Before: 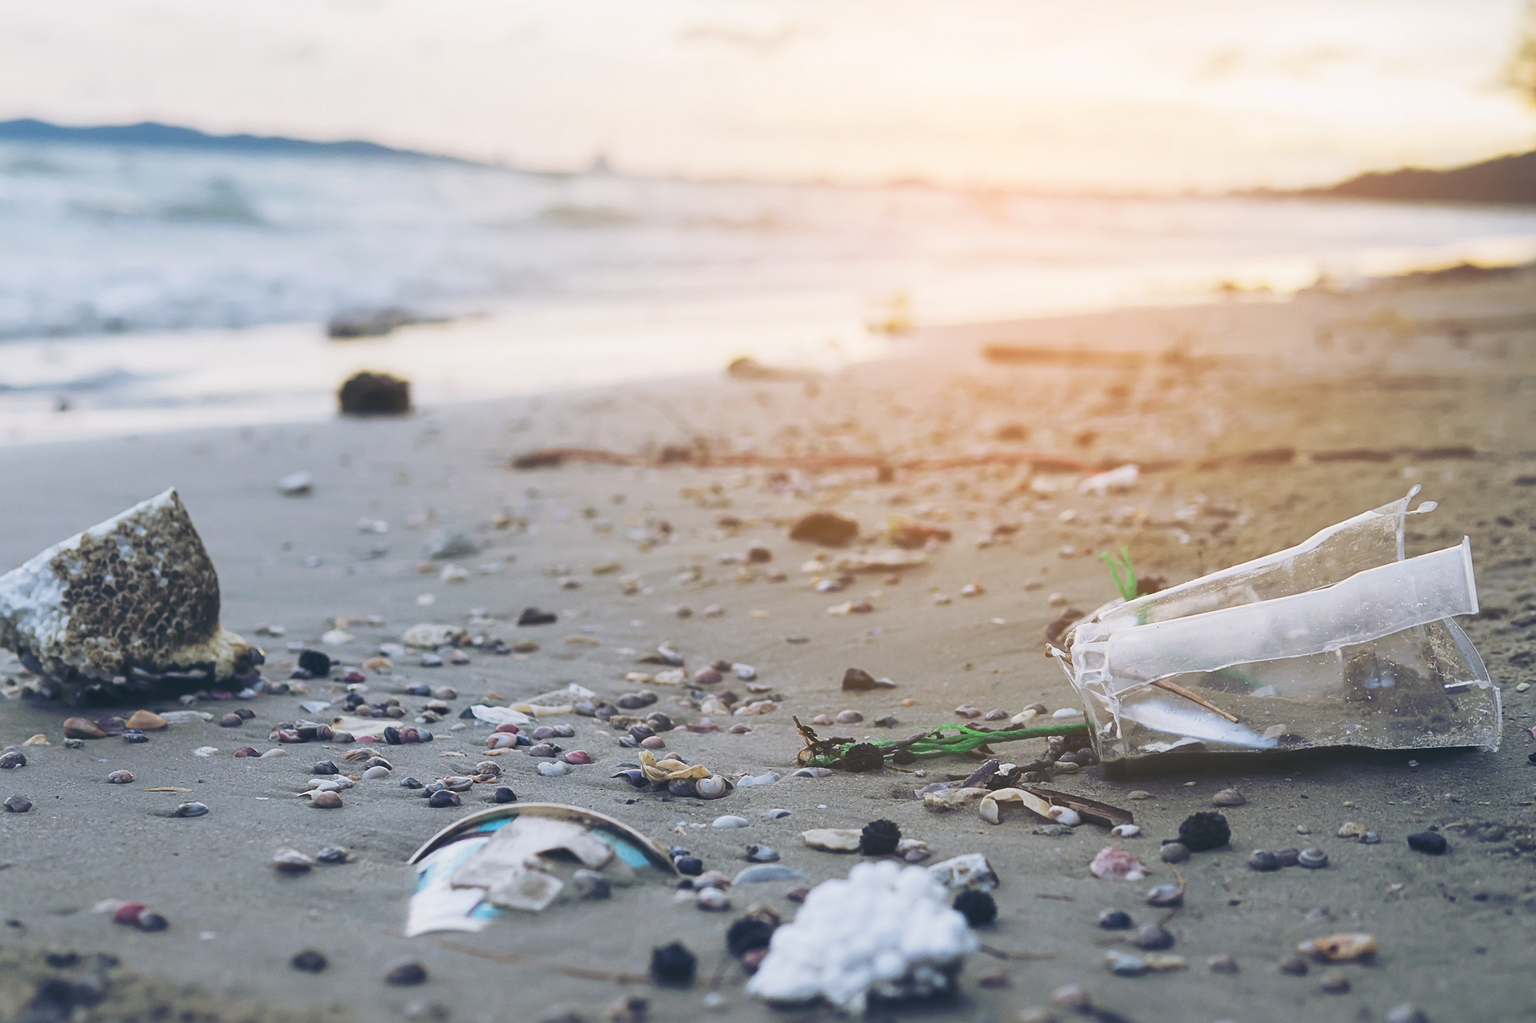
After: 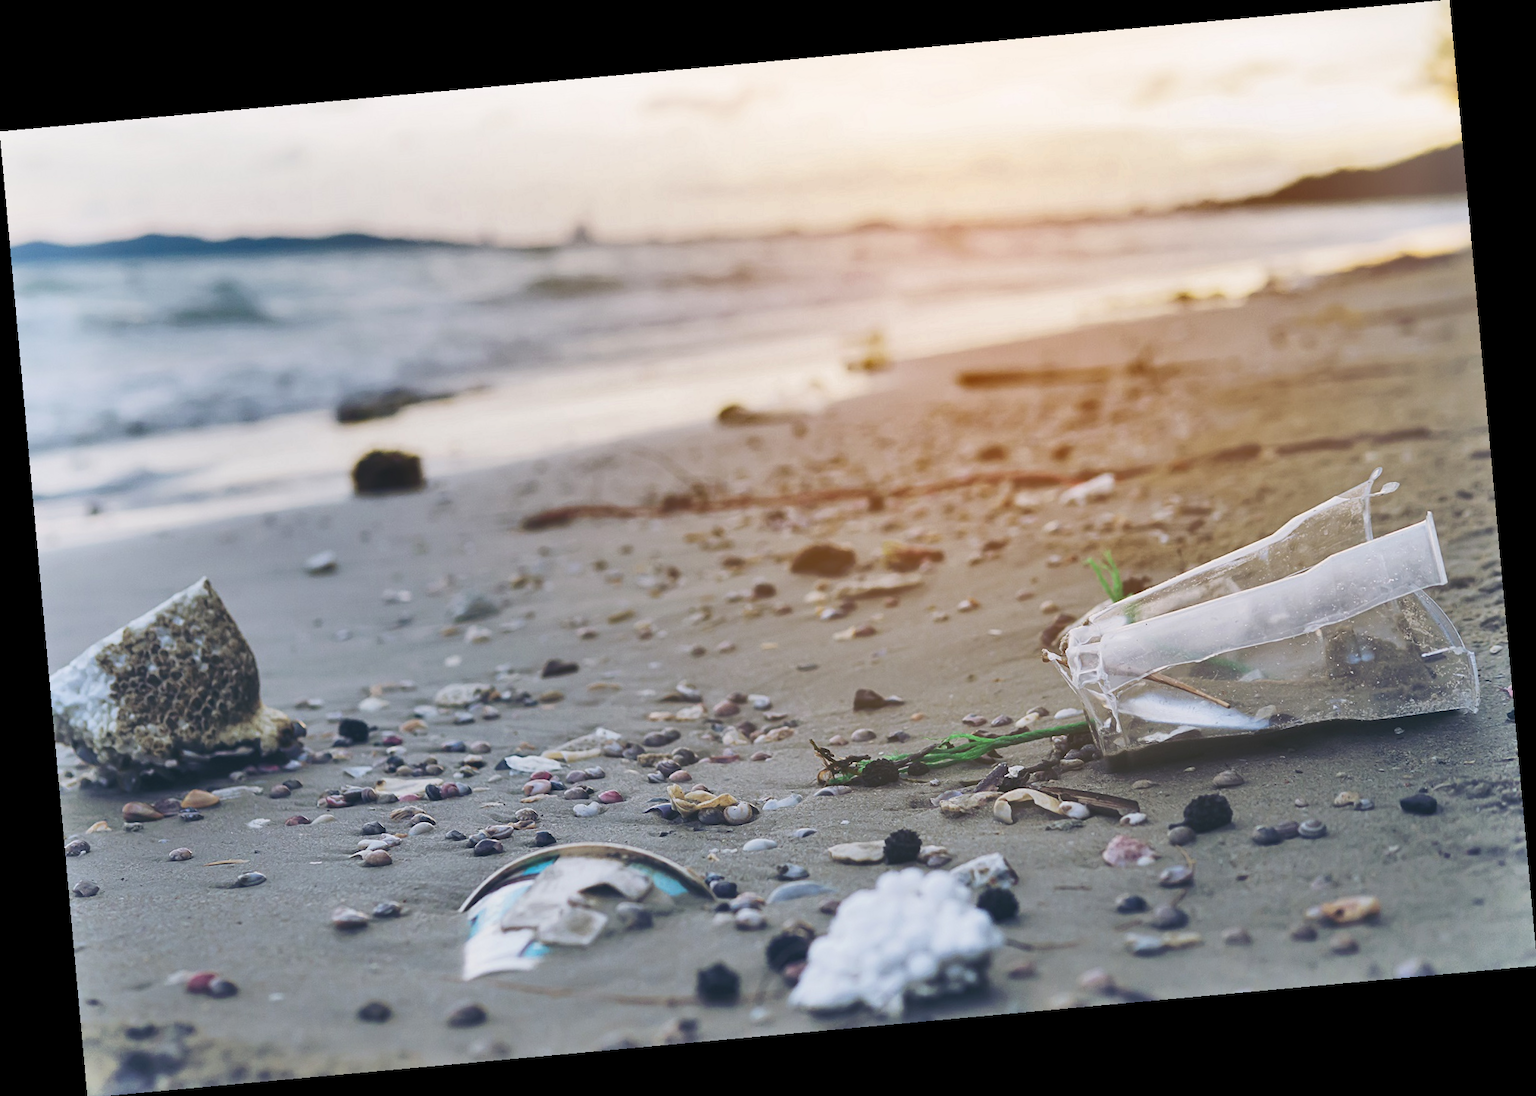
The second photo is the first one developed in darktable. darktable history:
rotate and perspective: rotation -5.2°, automatic cropping off
shadows and highlights: radius 100.41, shadows 50.55, highlights -64.36, highlights color adjustment 49.82%, soften with gaussian
